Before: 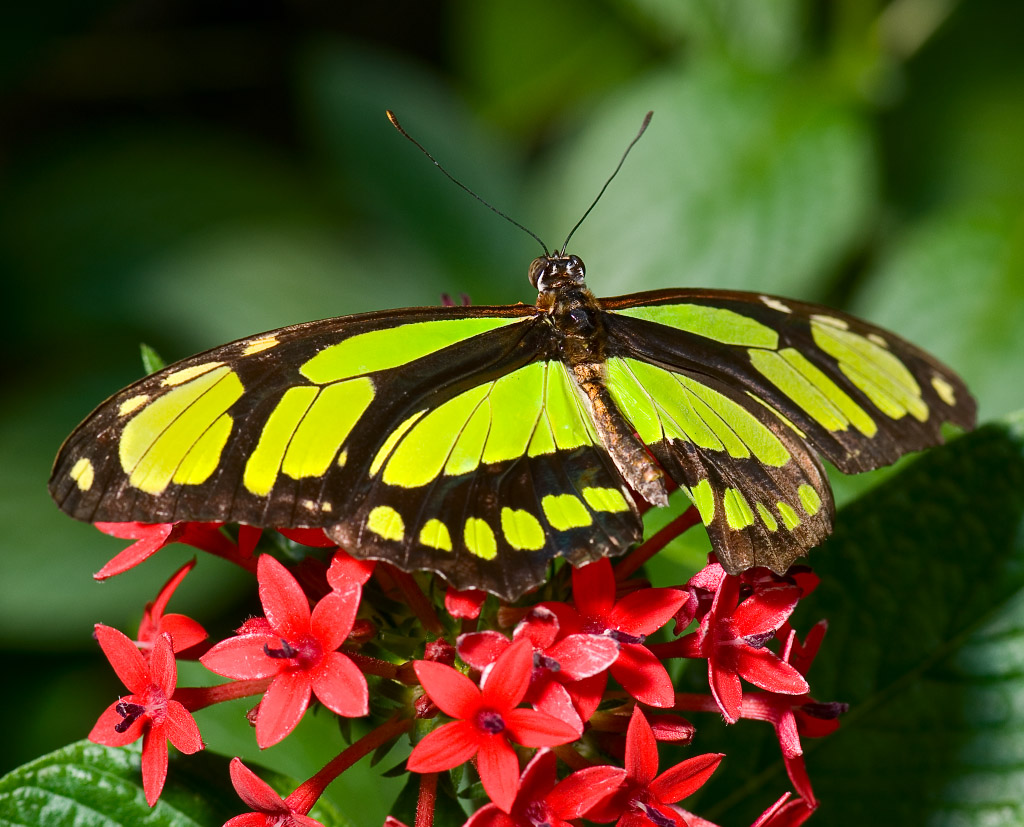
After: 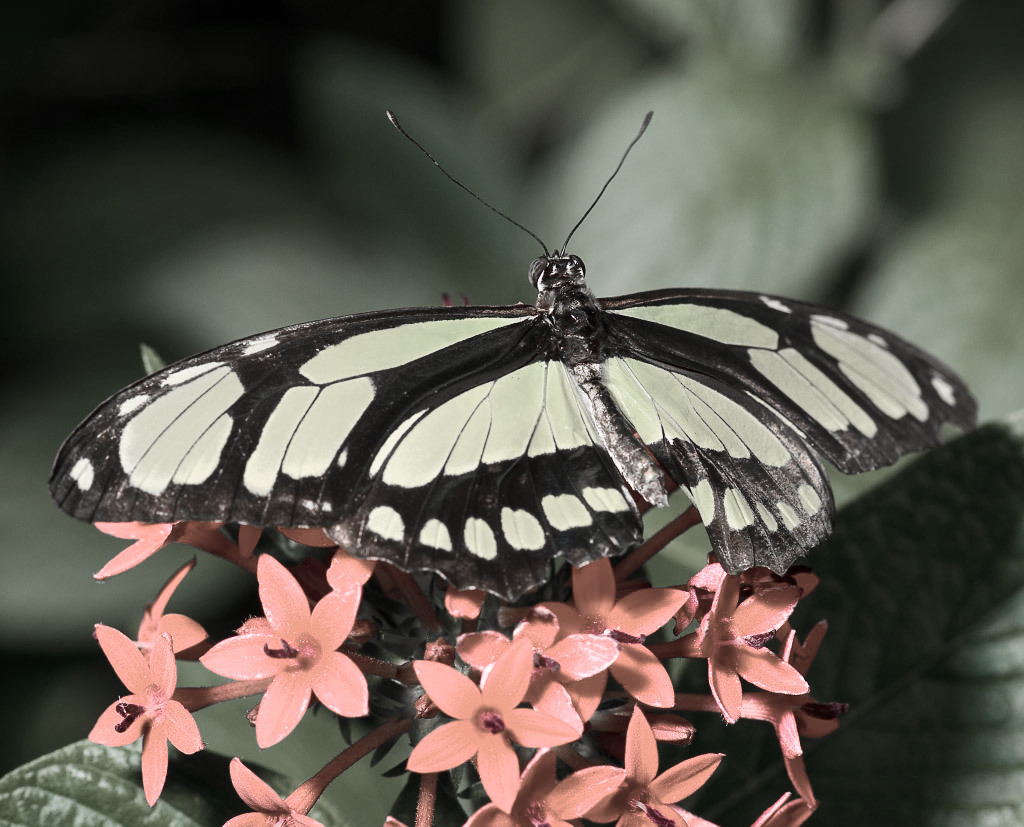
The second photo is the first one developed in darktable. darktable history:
color zones: curves: ch0 [(0, 0.559) (0.153, 0.551) (0.229, 0.5) (0.429, 0.5) (0.571, 0.5) (0.714, 0.5) (0.857, 0.5) (1, 0.559)]; ch1 [(0, 0.417) (0.112, 0.336) (0.213, 0.26) (0.429, 0.34) (0.571, 0.35) (0.683, 0.331) (0.857, 0.344) (1, 0.417)], mix 99.76%
